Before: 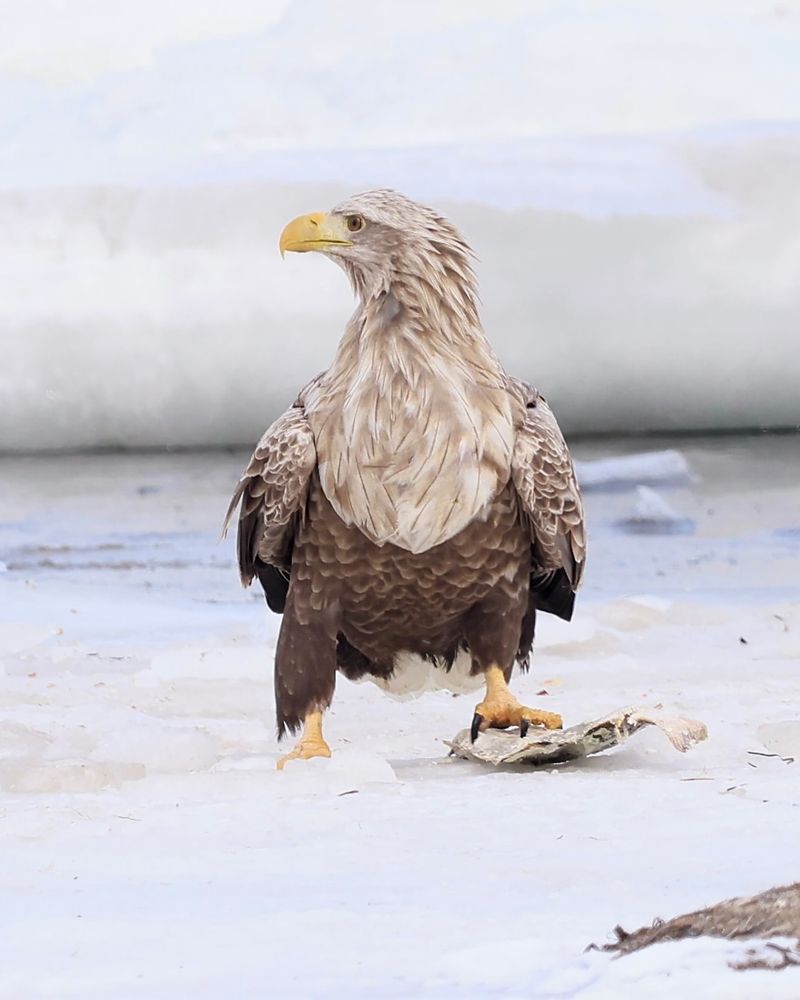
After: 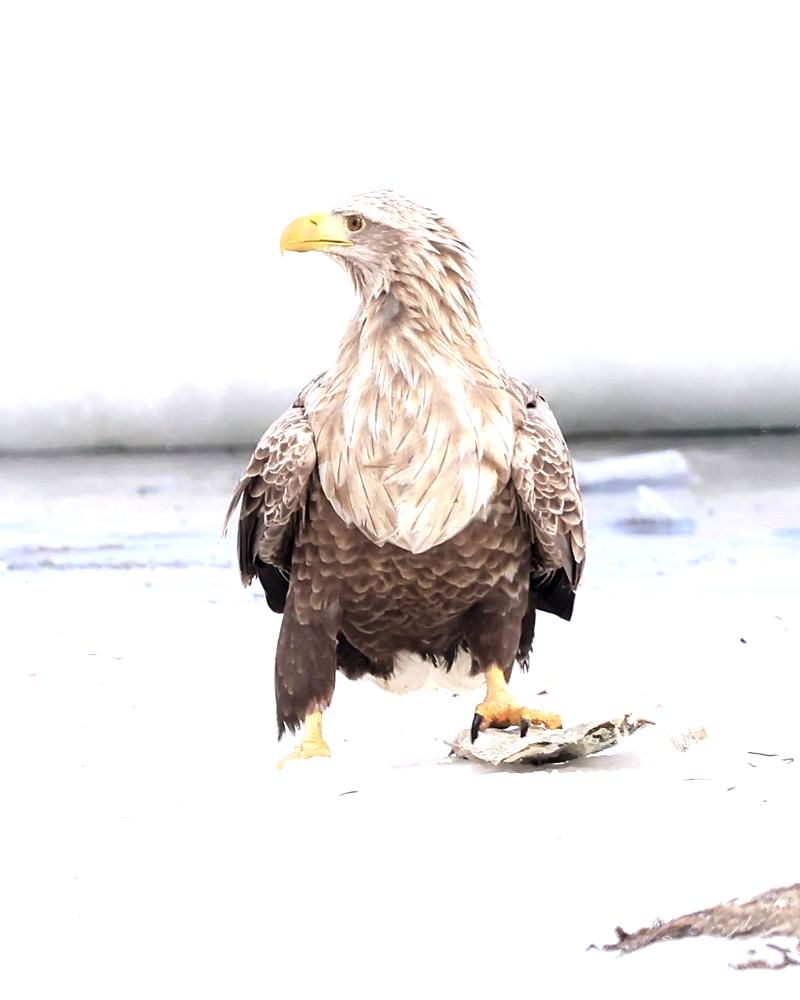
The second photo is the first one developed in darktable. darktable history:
tone equalizer: -8 EV -0.718 EV, -7 EV -0.725 EV, -6 EV -0.621 EV, -5 EV -0.374 EV, -3 EV 0.378 EV, -2 EV 0.6 EV, -1 EV 0.7 EV, +0 EV 0.763 EV
